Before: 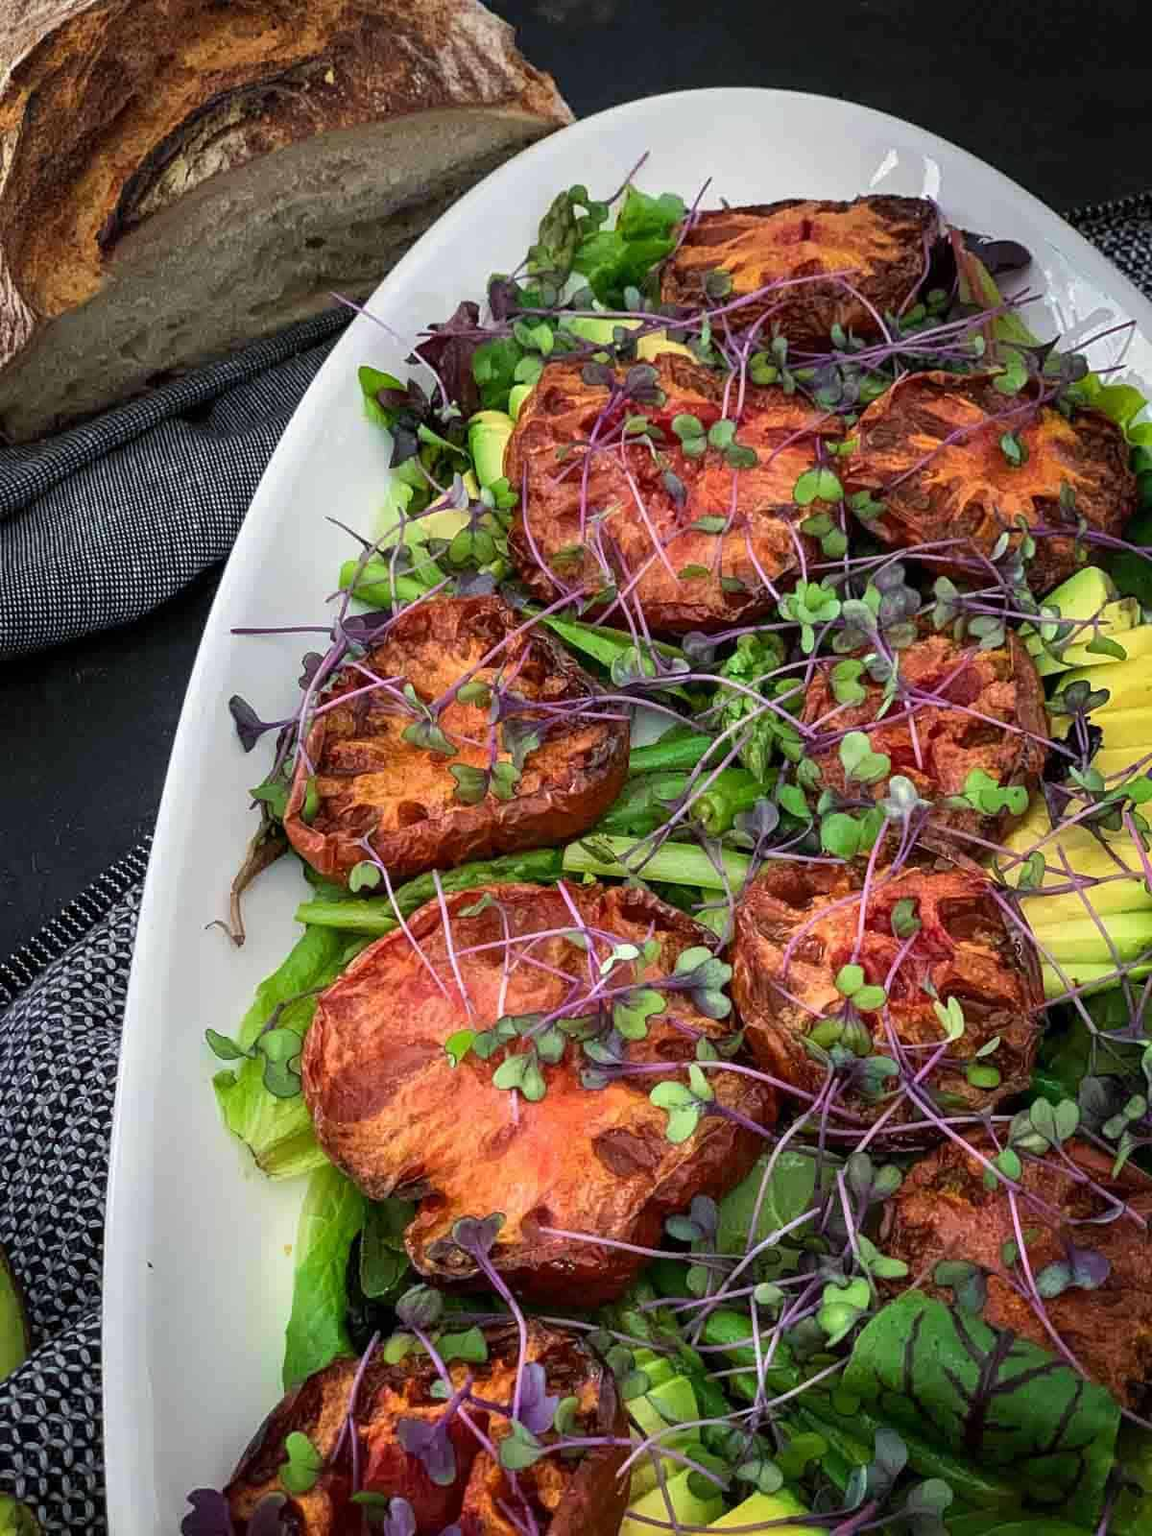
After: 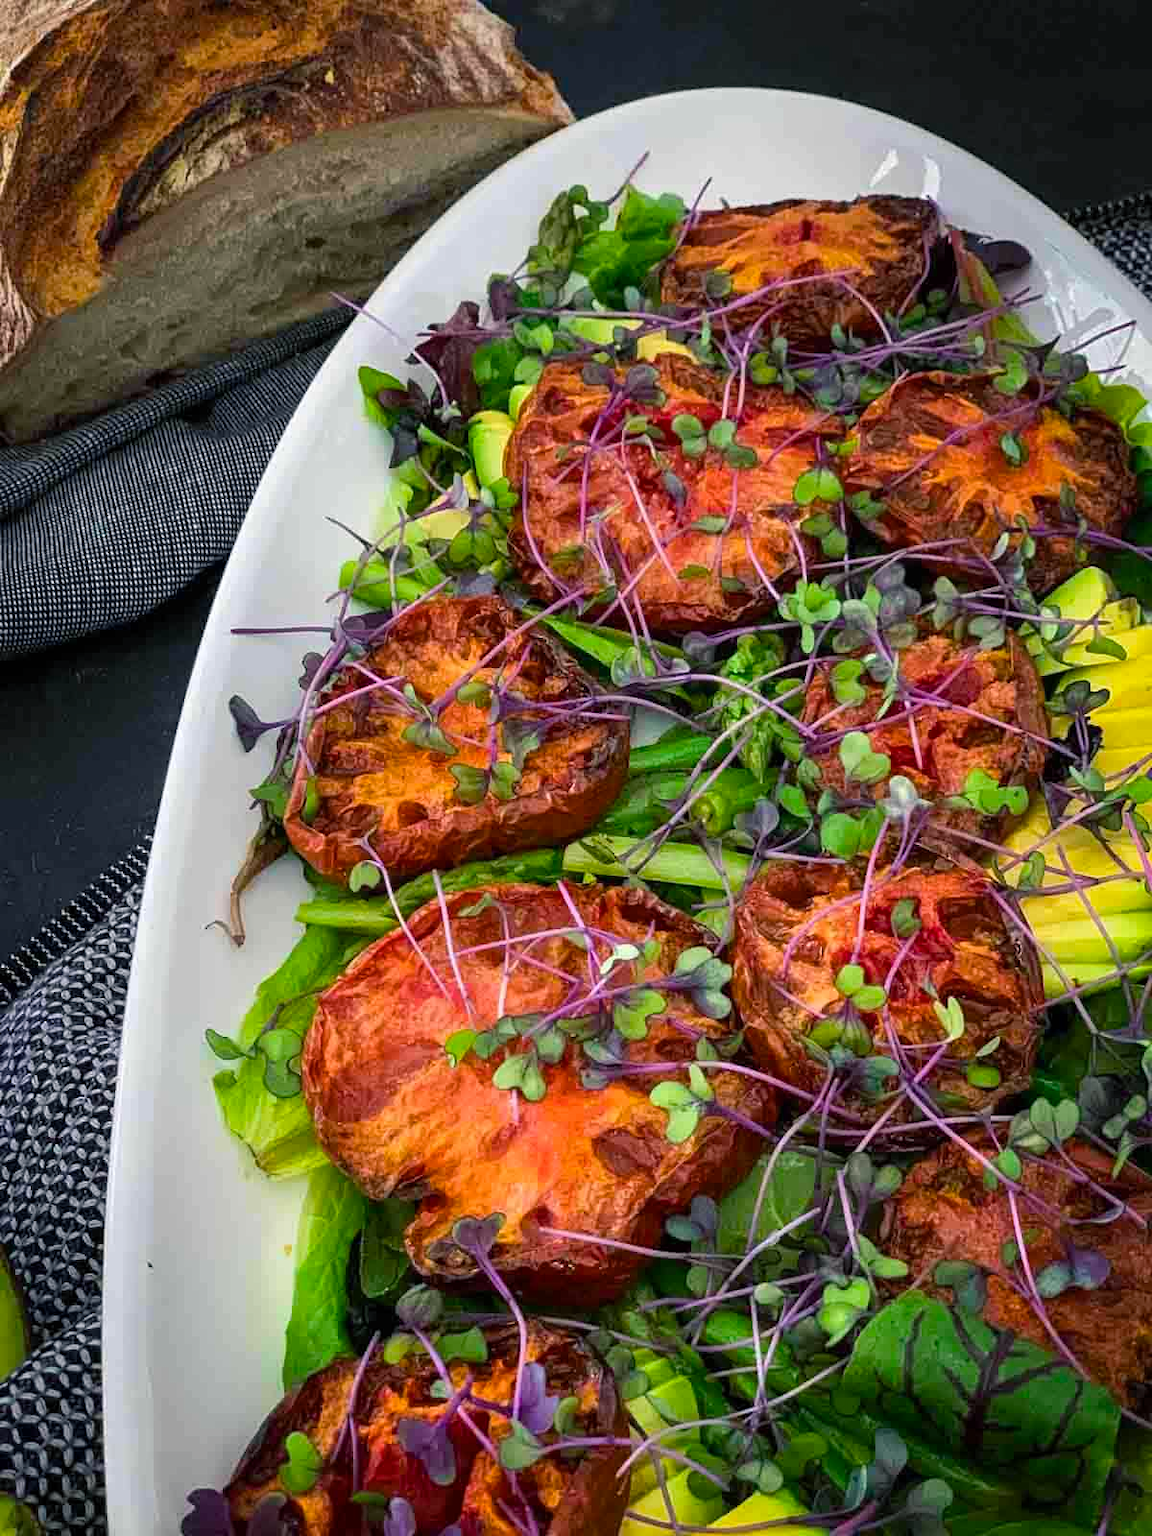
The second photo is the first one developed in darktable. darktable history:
color balance rgb: shadows lift › chroma 2.052%, shadows lift › hue 222.35°, power › hue 60.07°, perceptual saturation grading › global saturation 25.476%
